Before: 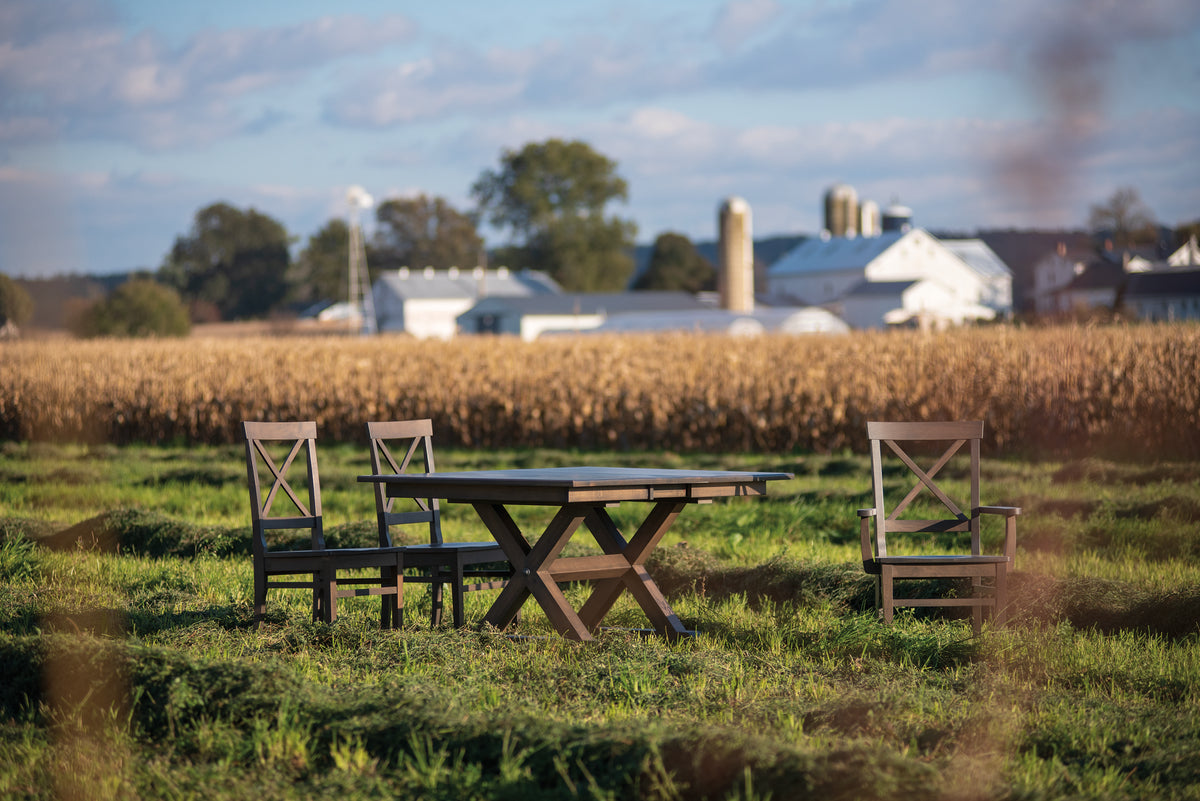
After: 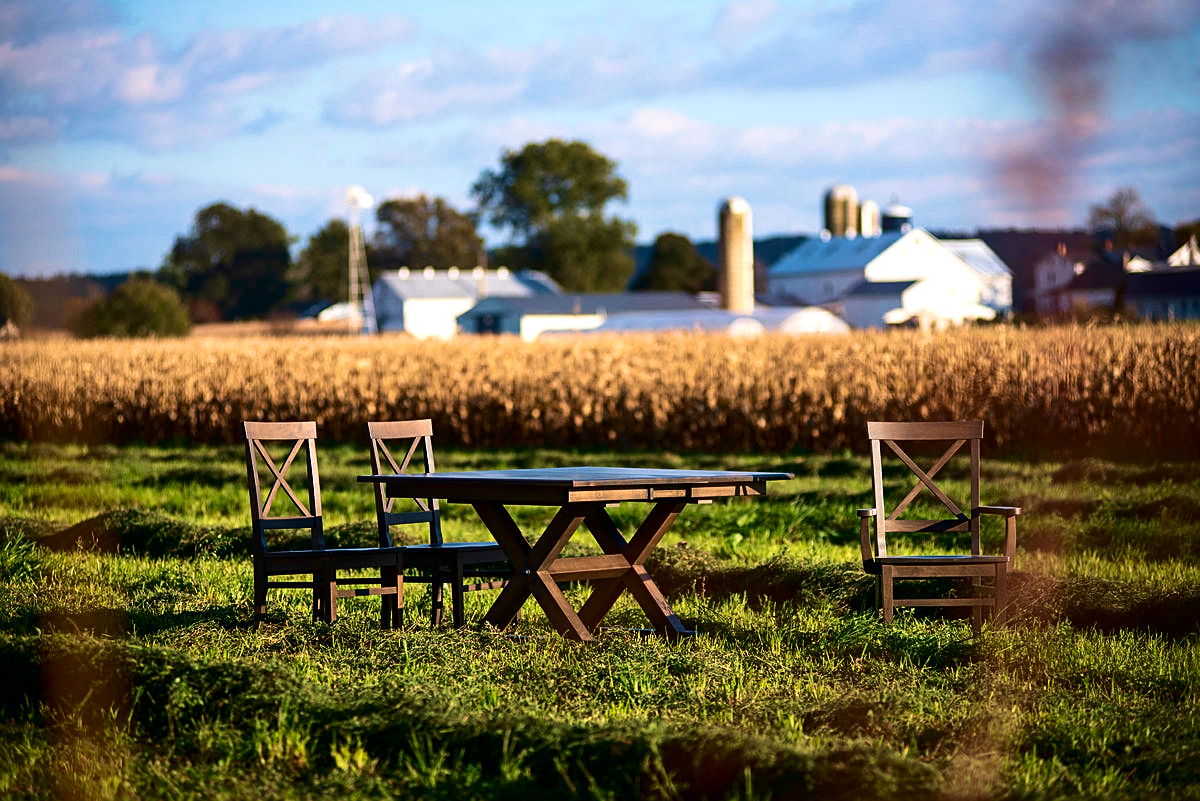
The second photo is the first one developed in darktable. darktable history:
contrast brightness saturation: contrast 0.225, brightness -0.183, saturation 0.24
tone equalizer: -8 EV -0.453 EV, -7 EV -0.41 EV, -6 EV -0.367 EV, -5 EV -0.212 EV, -3 EV 0.218 EV, -2 EV 0.328 EV, -1 EV 0.411 EV, +0 EV 0.402 EV
velvia: strength 44.75%
sharpen: on, module defaults
